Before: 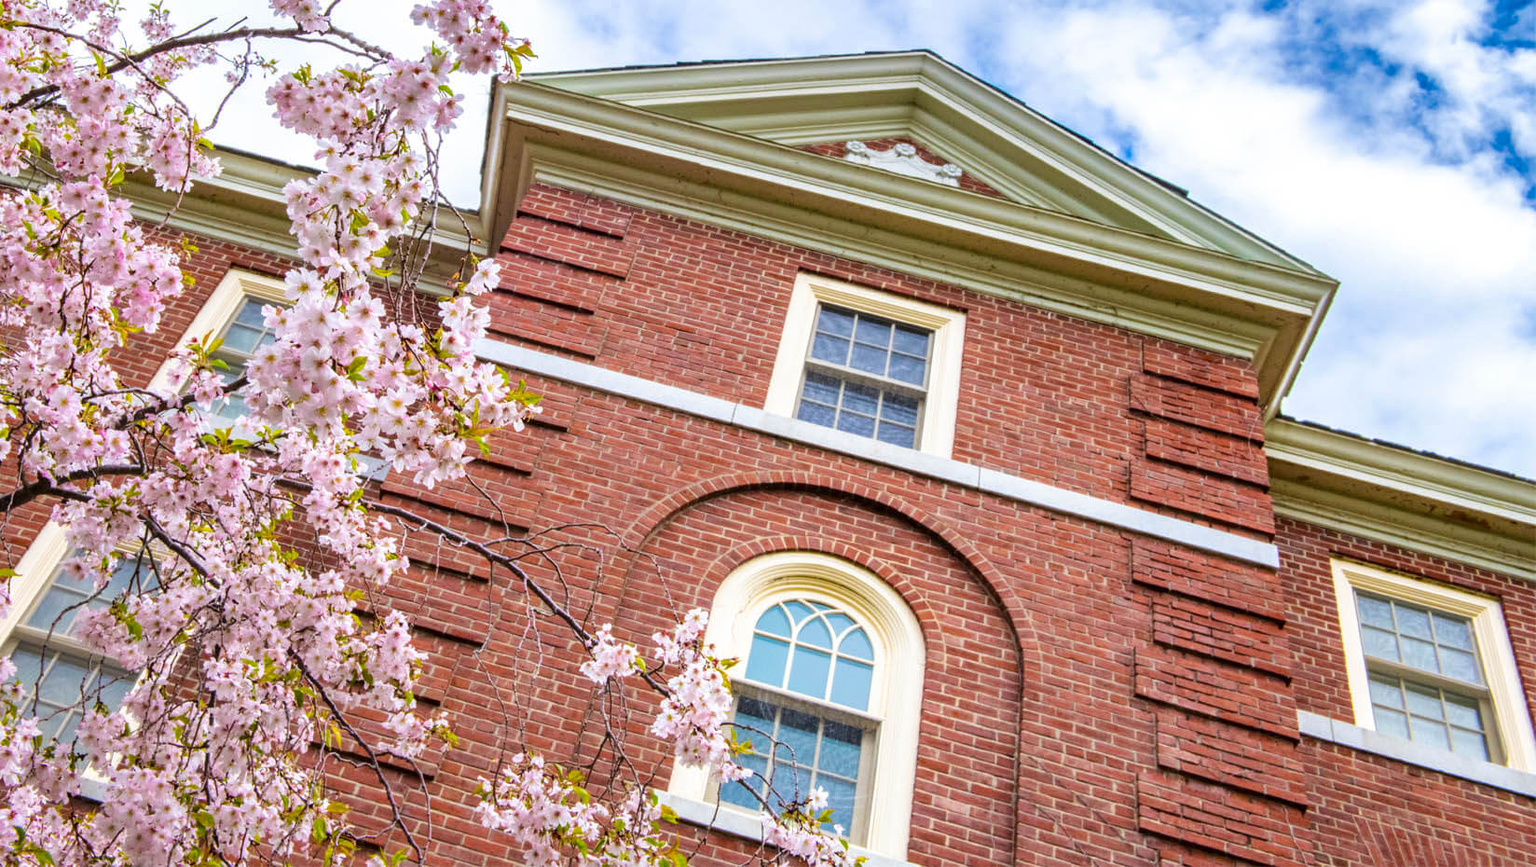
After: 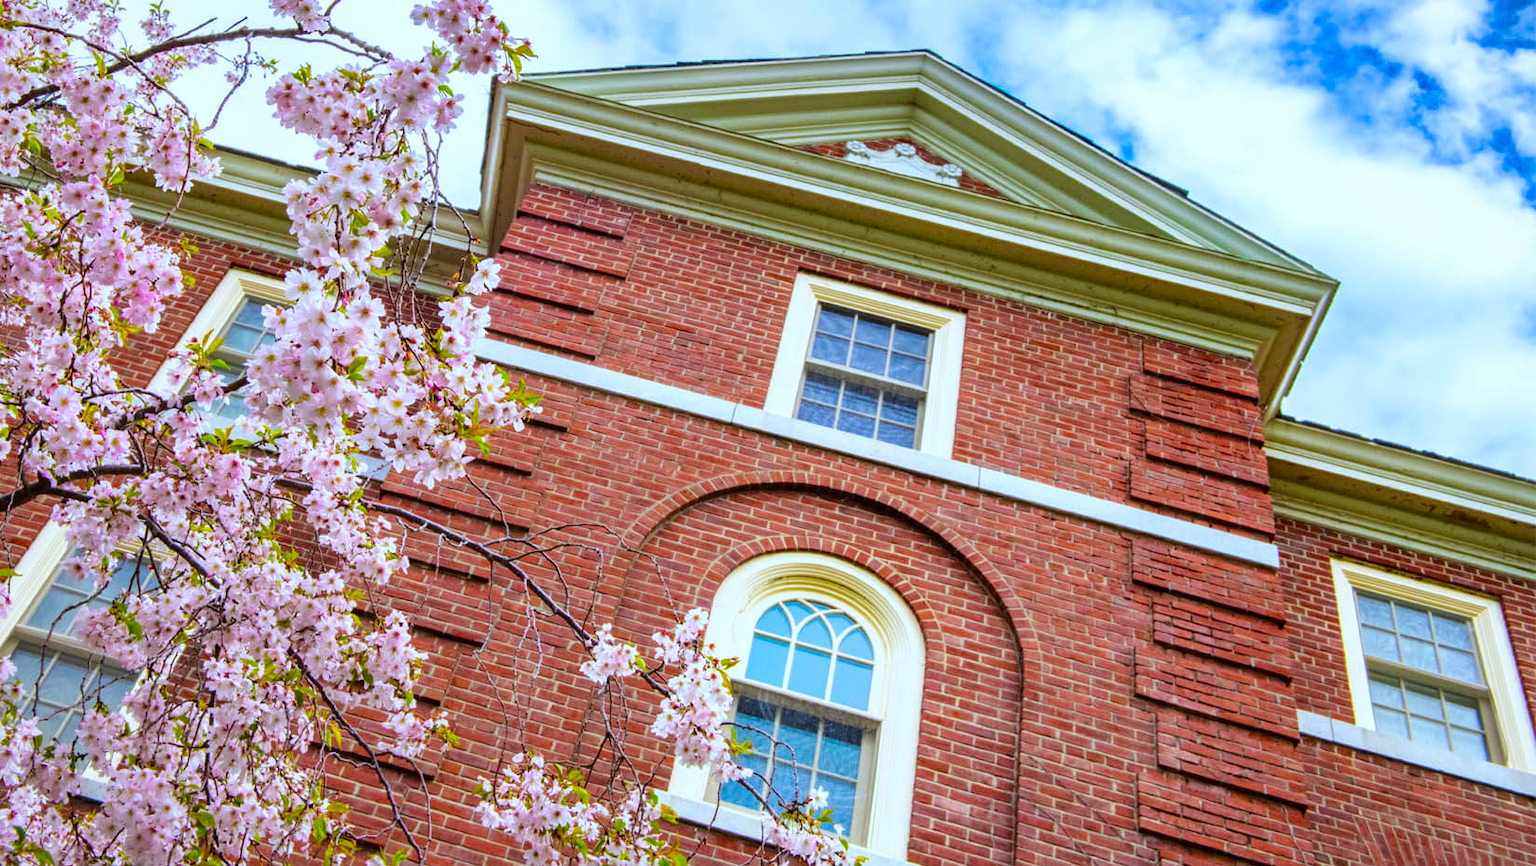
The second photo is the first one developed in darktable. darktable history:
vignetting: fall-off start 85%, fall-off radius 80%, brightness -0.182, saturation -0.3, width/height ratio 1.219, dithering 8-bit output, unbound false
white balance: red 0.925, blue 1.046
contrast brightness saturation: brightness -0.02, saturation 0.35
